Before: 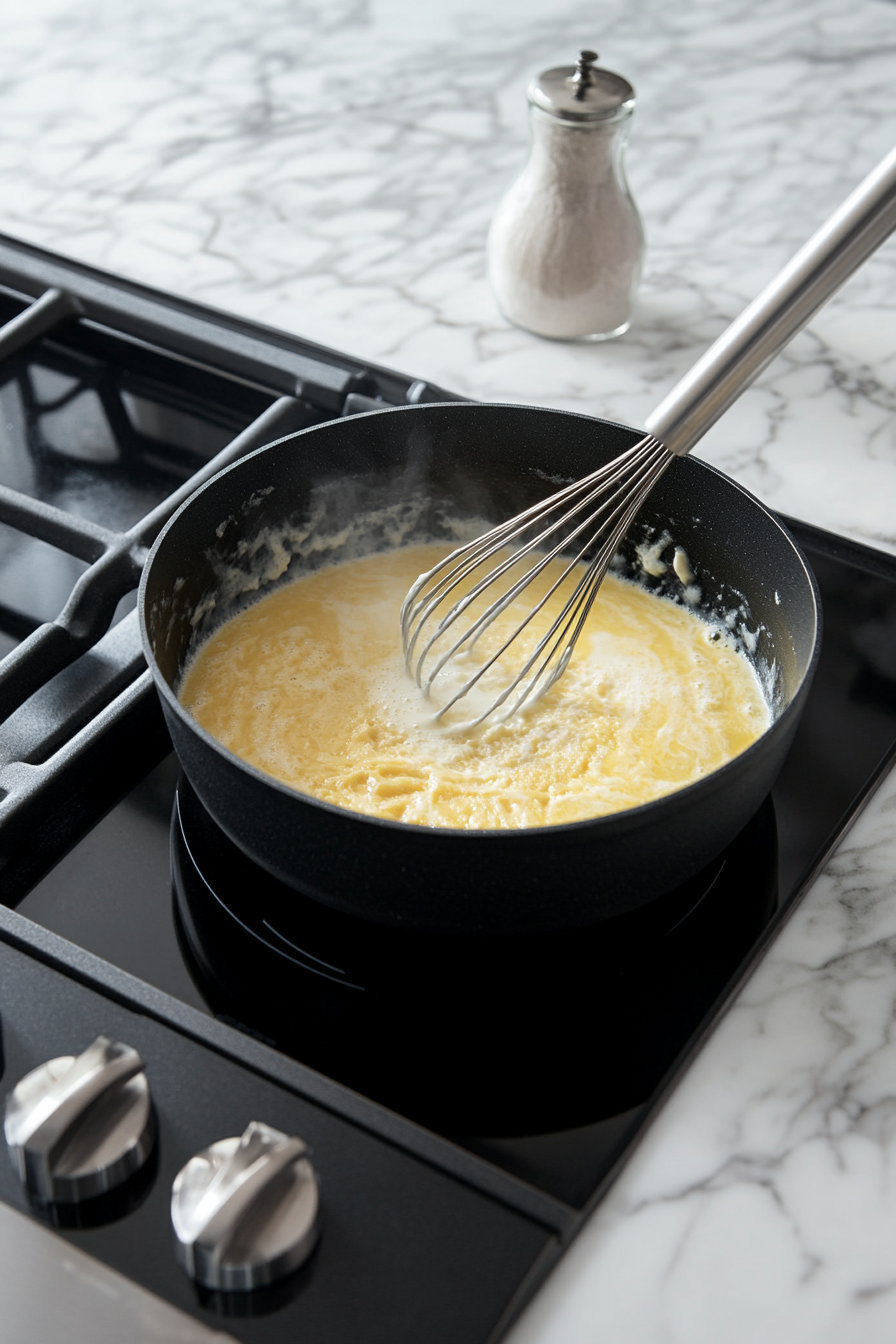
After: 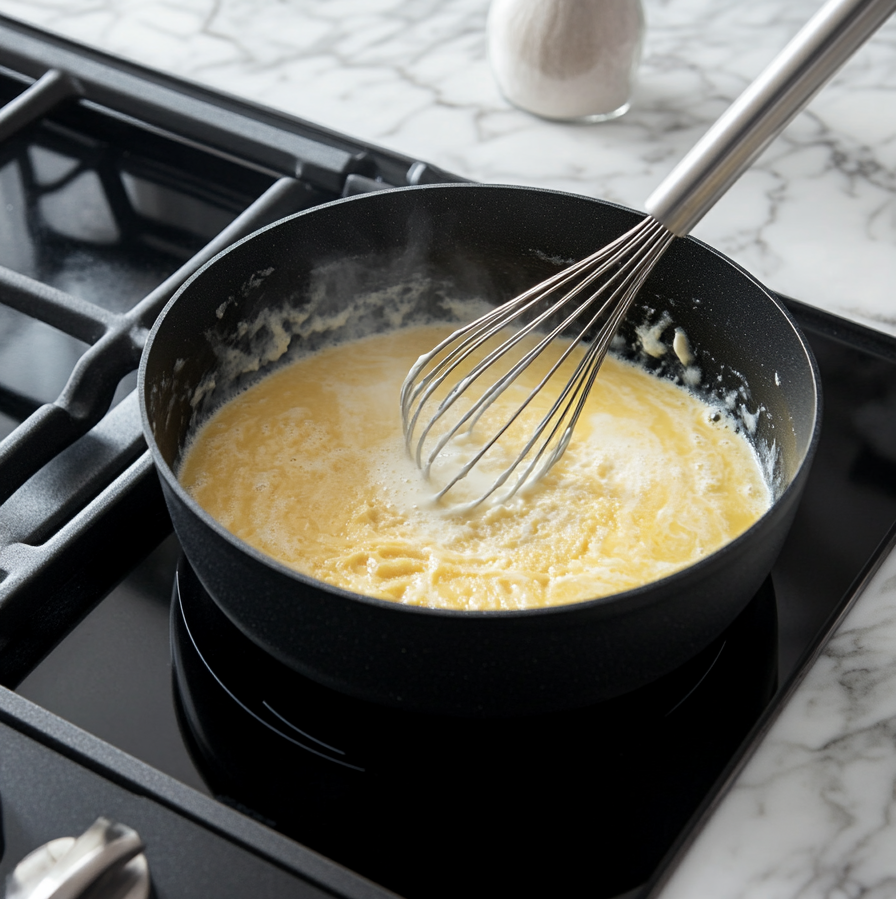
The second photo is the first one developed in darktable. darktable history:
crop: top 16.337%, bottom 16.718%
